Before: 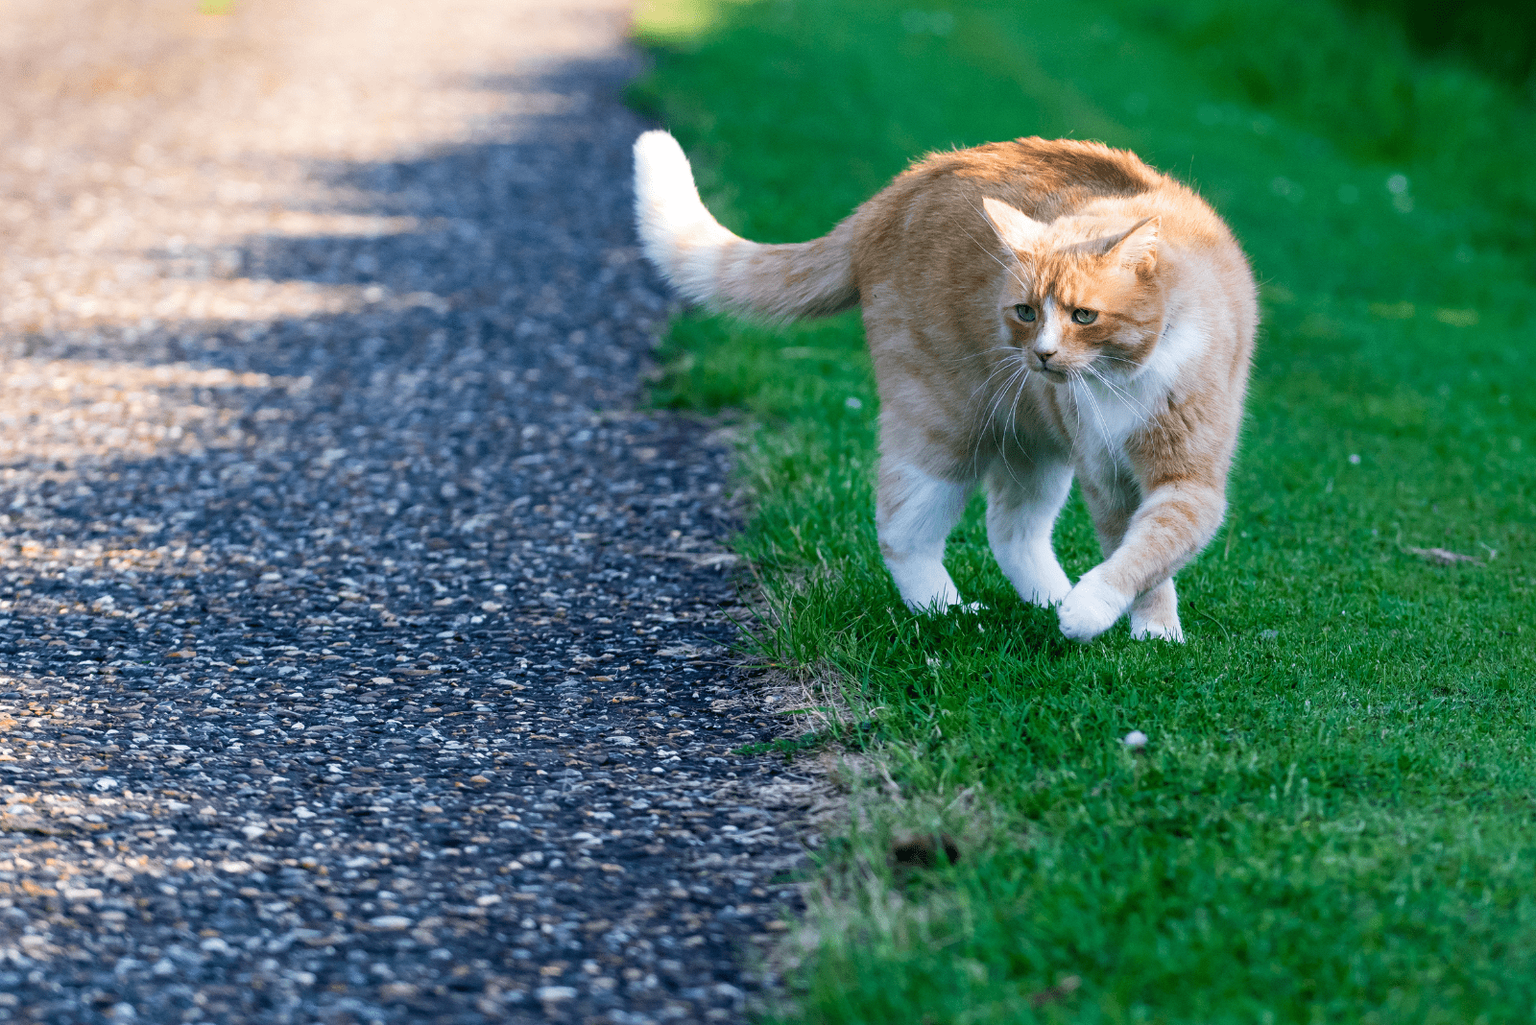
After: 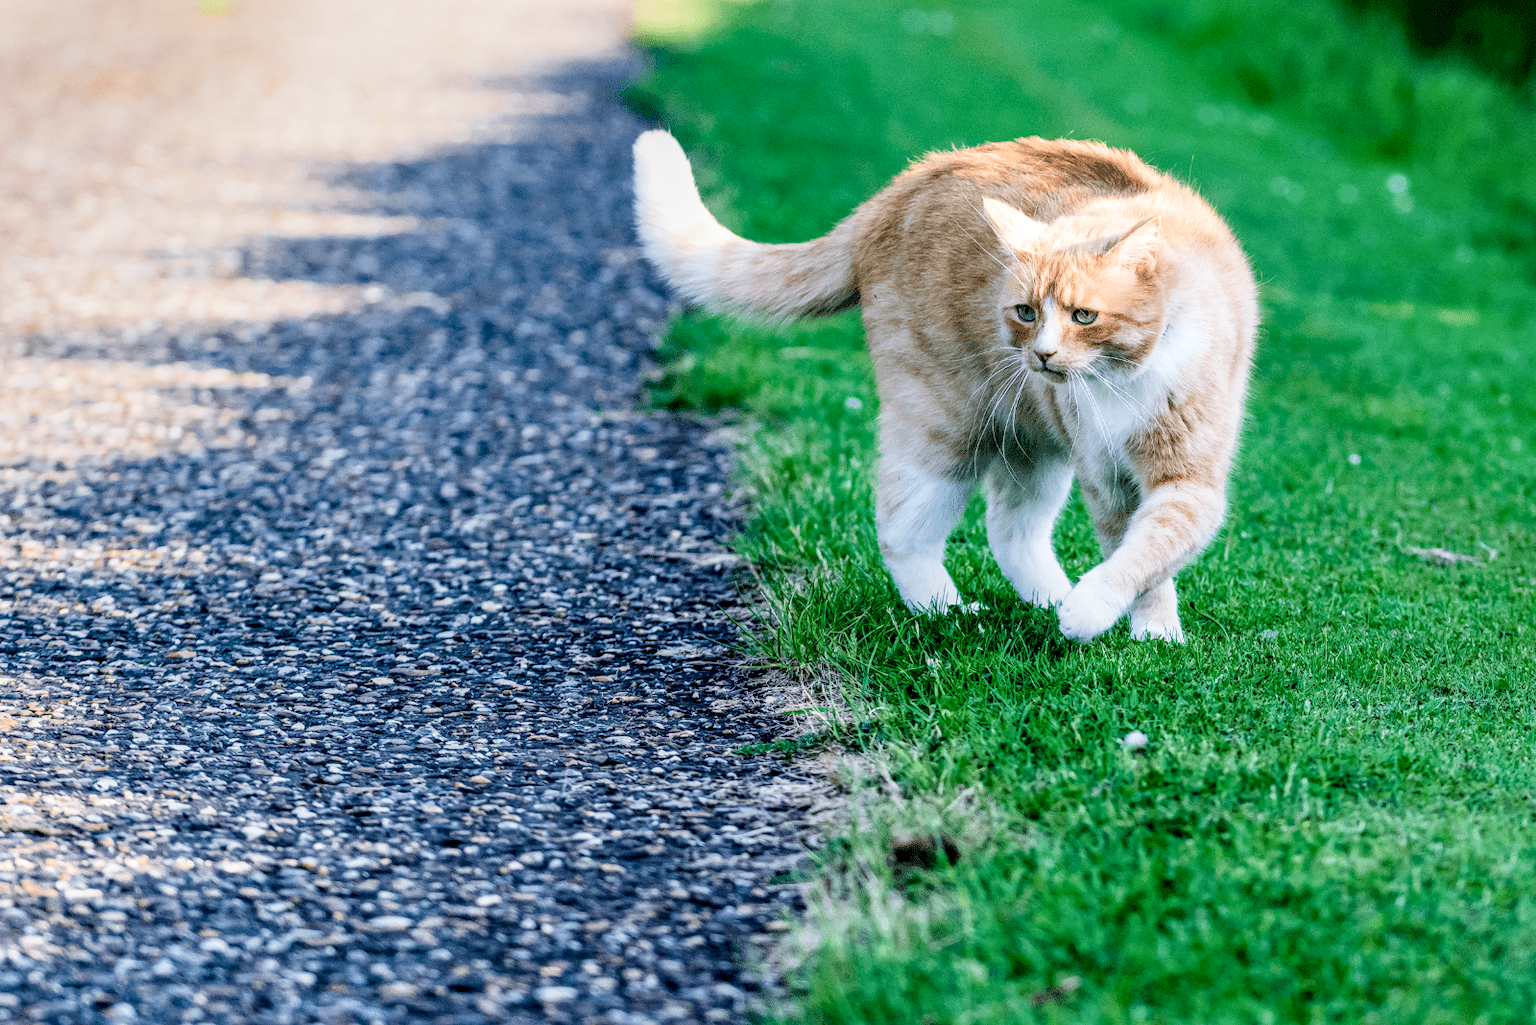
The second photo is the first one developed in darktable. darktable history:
exposure: exposure 1.001 EV, compensate highlight preservation false
filmic rgb: black relative exposure -6.13 EV, white relative exposure 6.95 EV, hardness 2.23, iterations of high-quality reconstruction 0
local contrast: detail 160%
